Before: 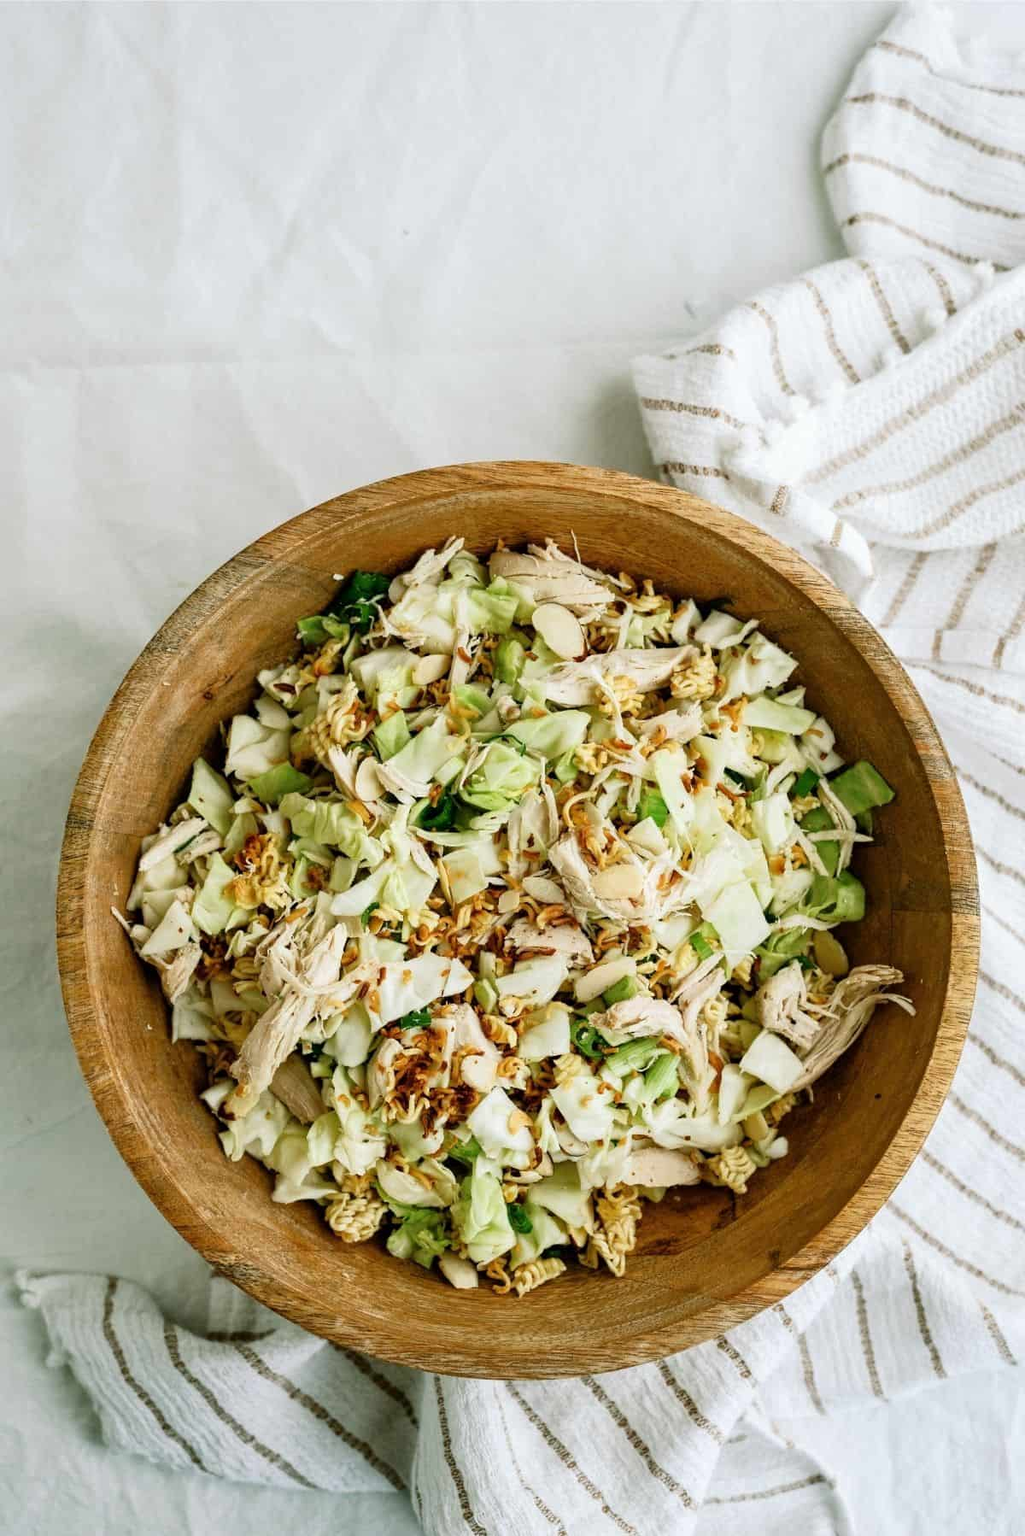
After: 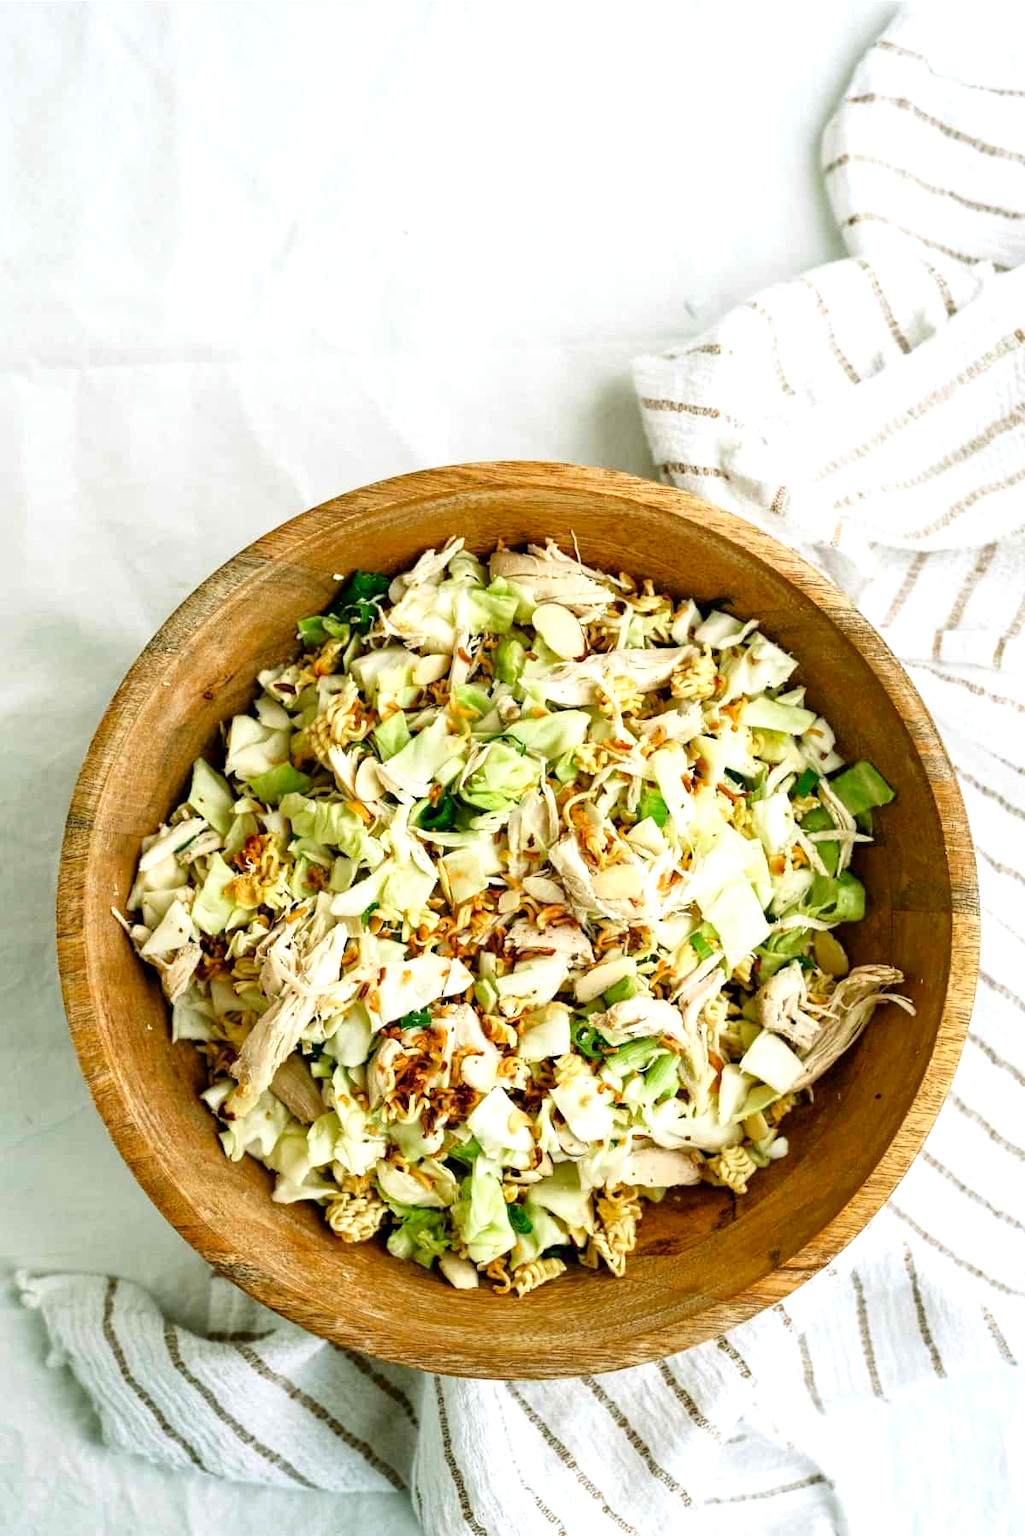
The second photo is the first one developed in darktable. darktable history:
color correction: highlights b* 0.03, saturation 1.14
exposure: black level correction 0.001, exposure 0.5 EV, compensate exposure bias true, compensate highlight preservation false
